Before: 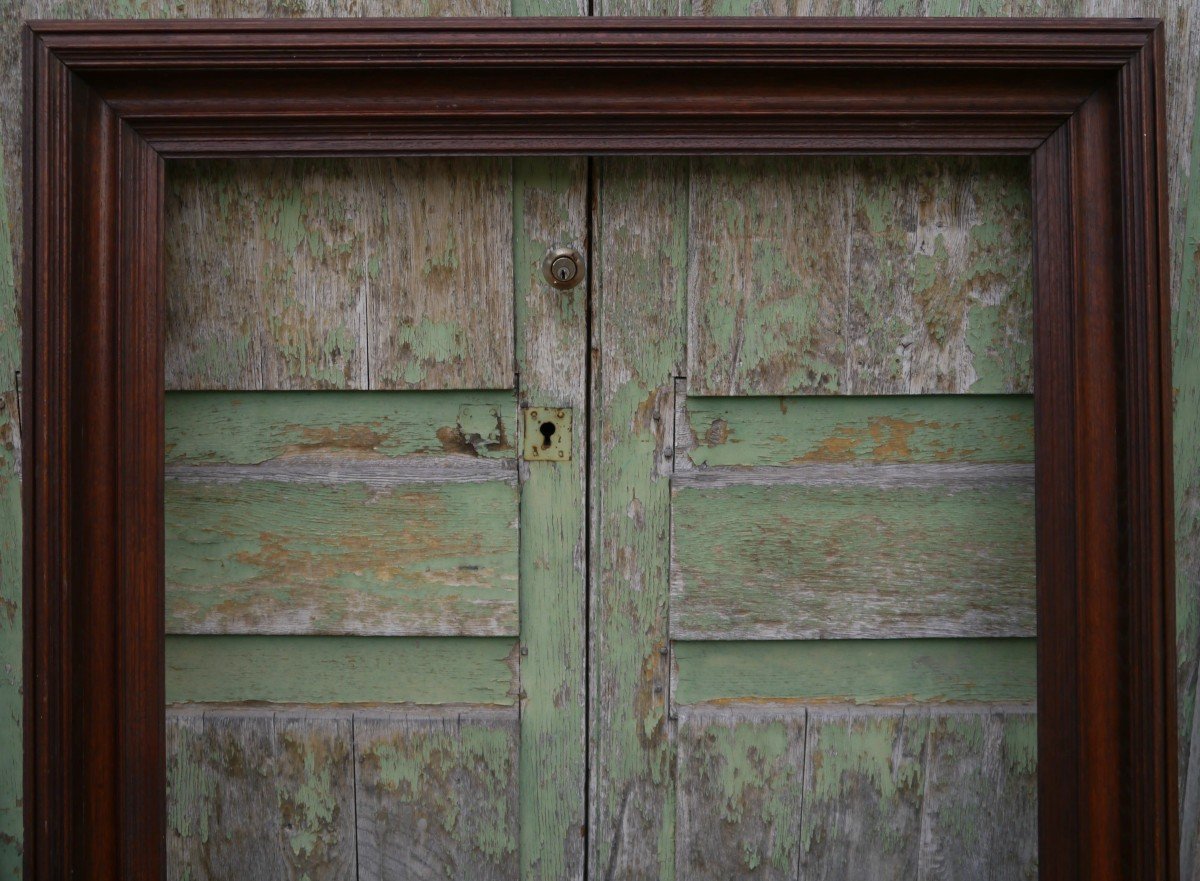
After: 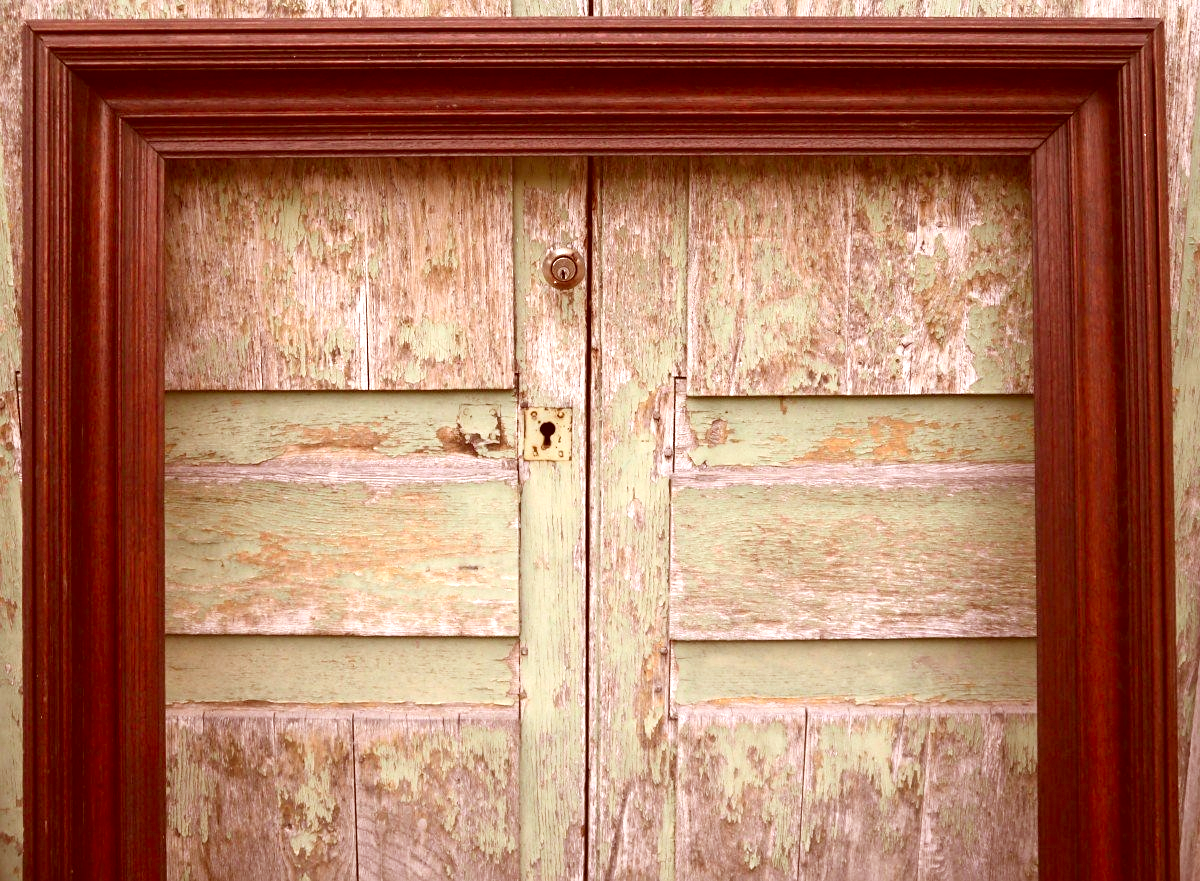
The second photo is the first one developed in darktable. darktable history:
shadows and highlights: shadows 1.9, highlights 40.84, shadows color adjustment 99.17%, highlights color adjustment 0.431%
sharpen: amount 0.211
exposure: black level correction 0, exposure 1.575 EV, compensate exposure bias true, compensate highlight preservation false
color correction: highlights a* 9.04, highlights b* 8.68, shadows a* 39.37, shadows b* 39.22, saturation 0.802
